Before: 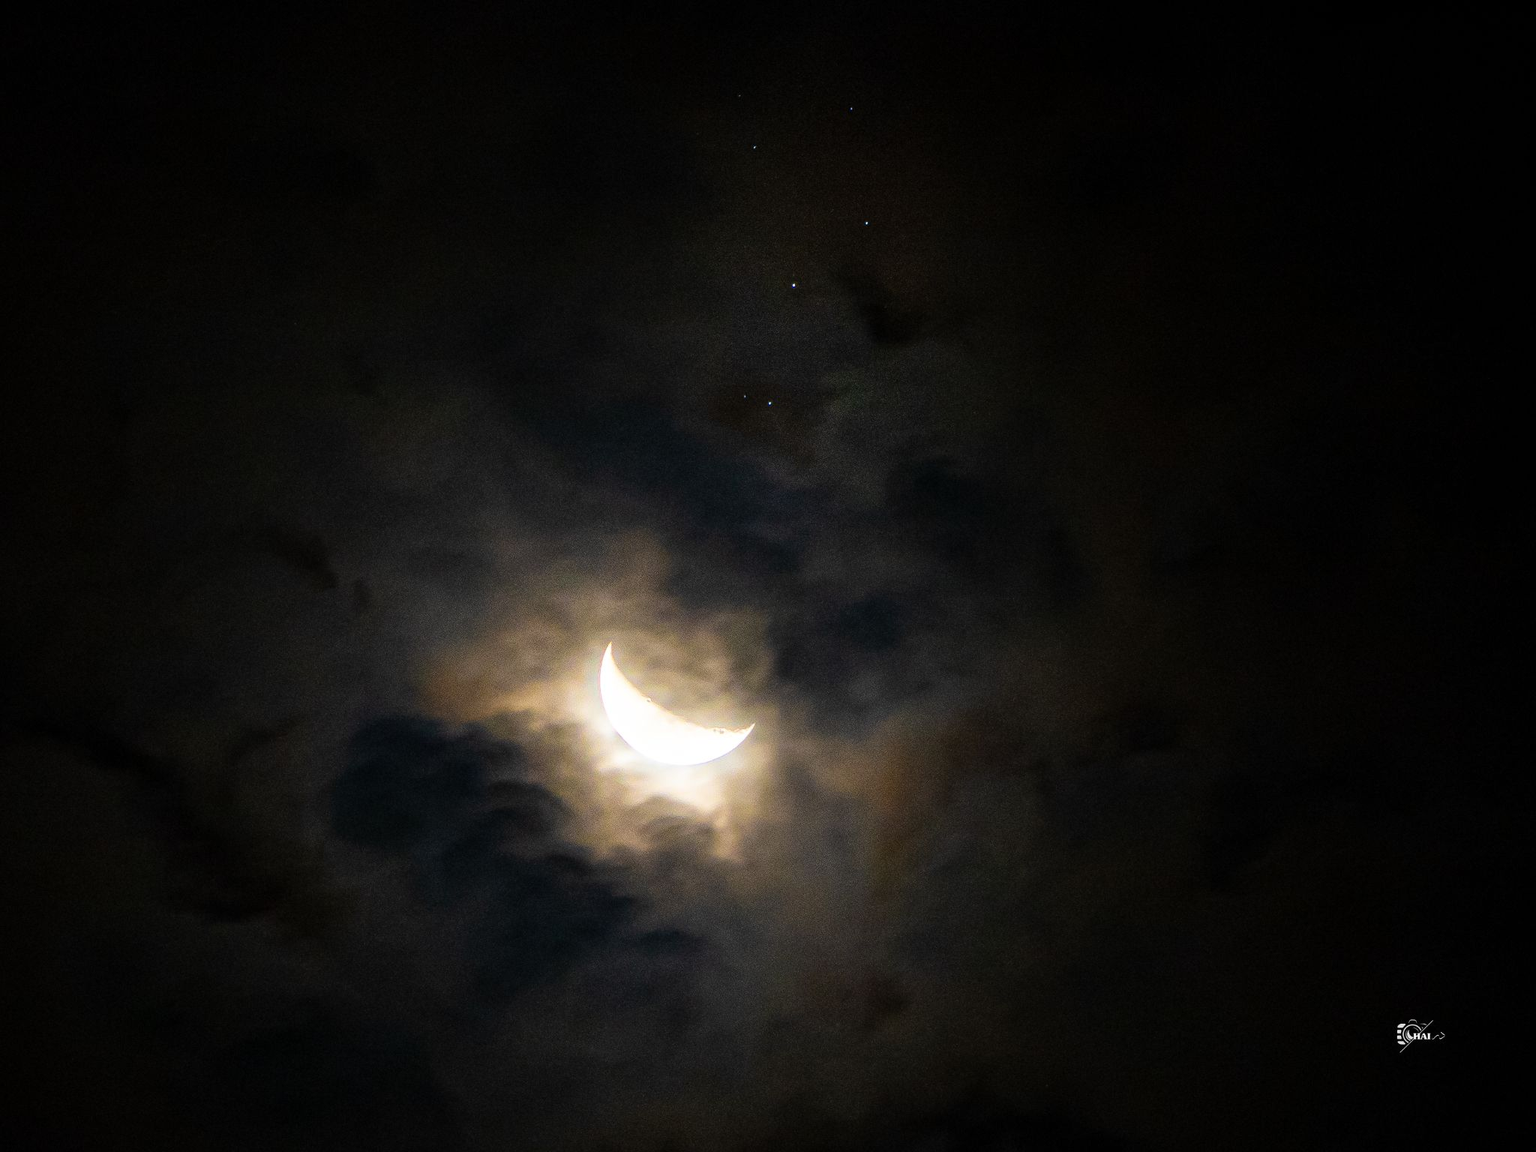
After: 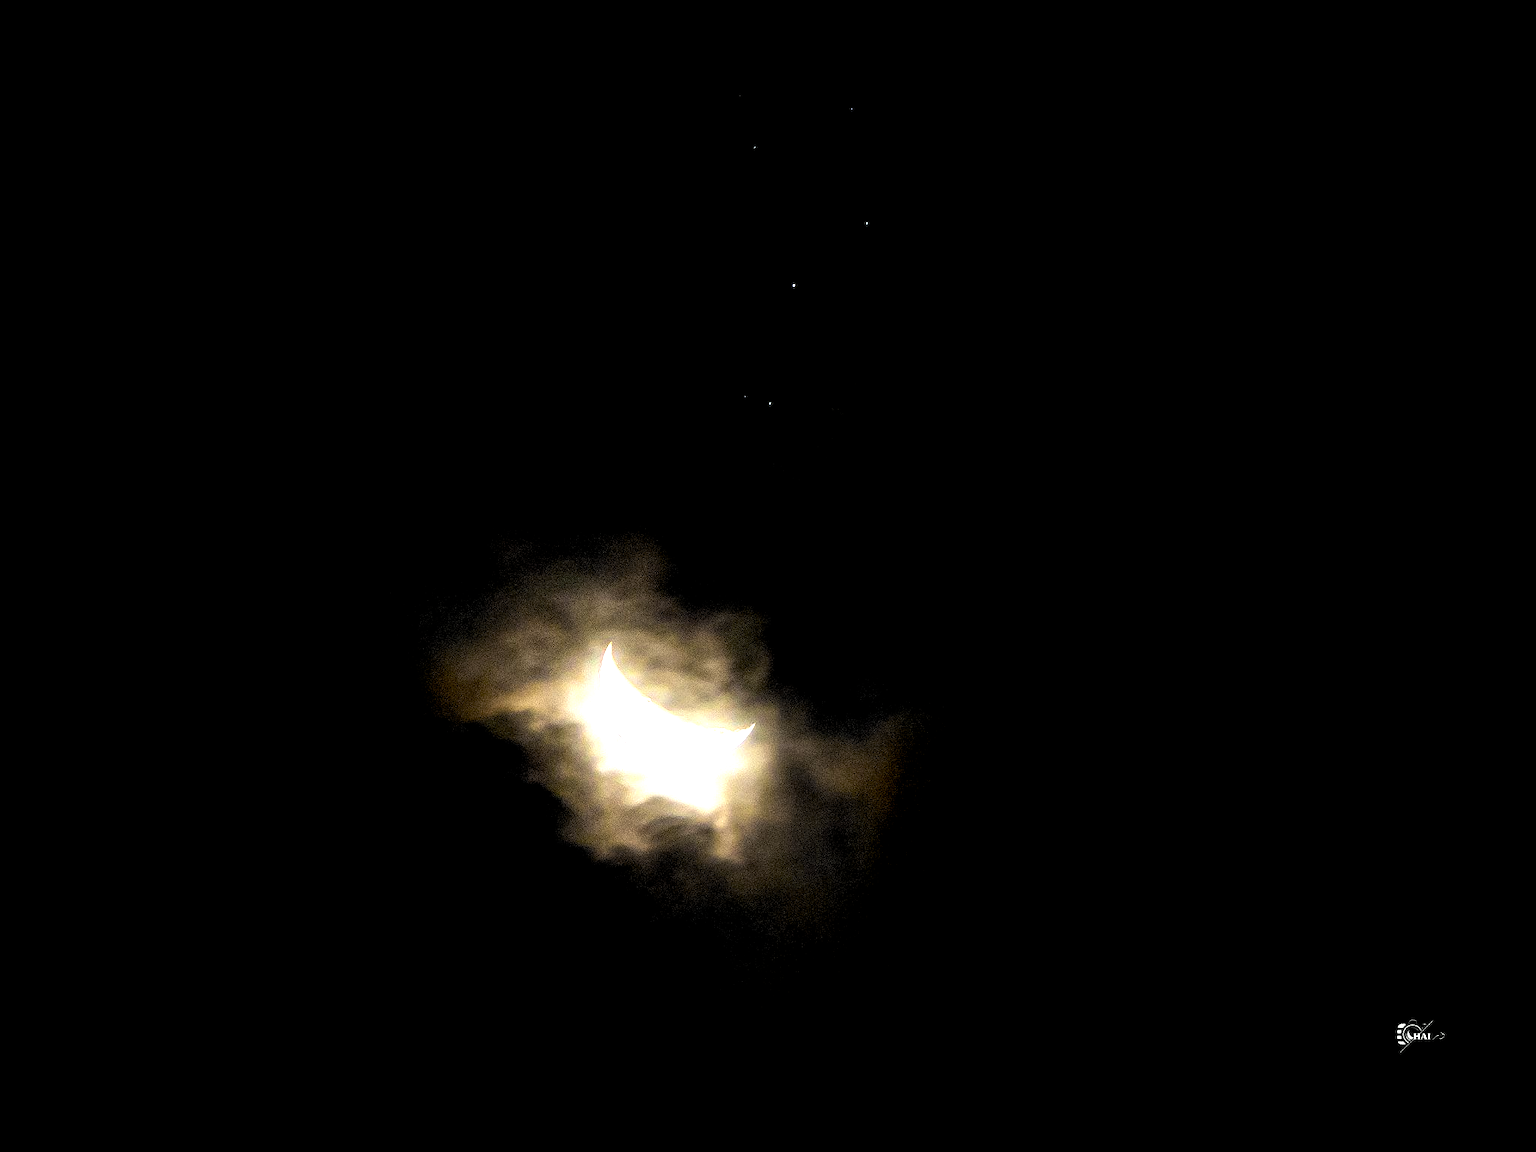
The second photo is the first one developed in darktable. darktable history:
exposure: black level correction 0.039, exposure 0.498 EV, compensate highlight preservation false
color correction: highlights a* -2.59, highlights b* 2.6
levels: levels [0.101, 0.578, 0.953]
